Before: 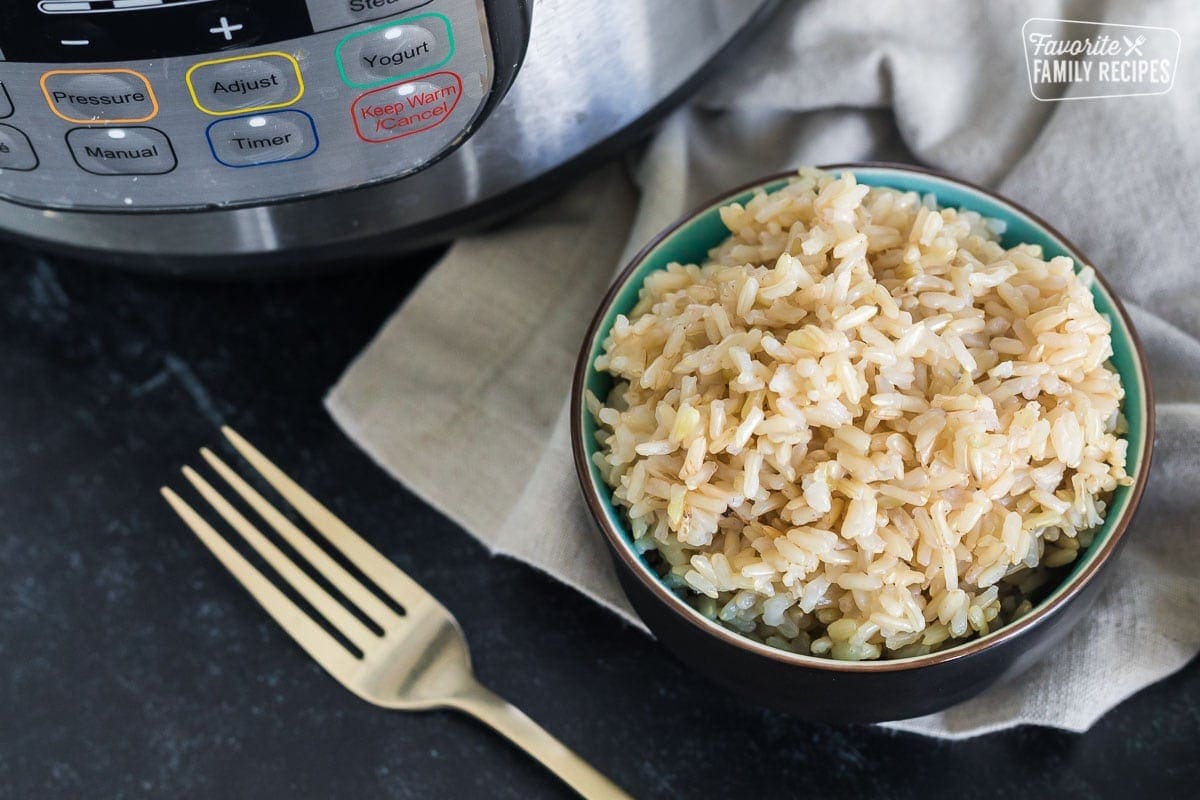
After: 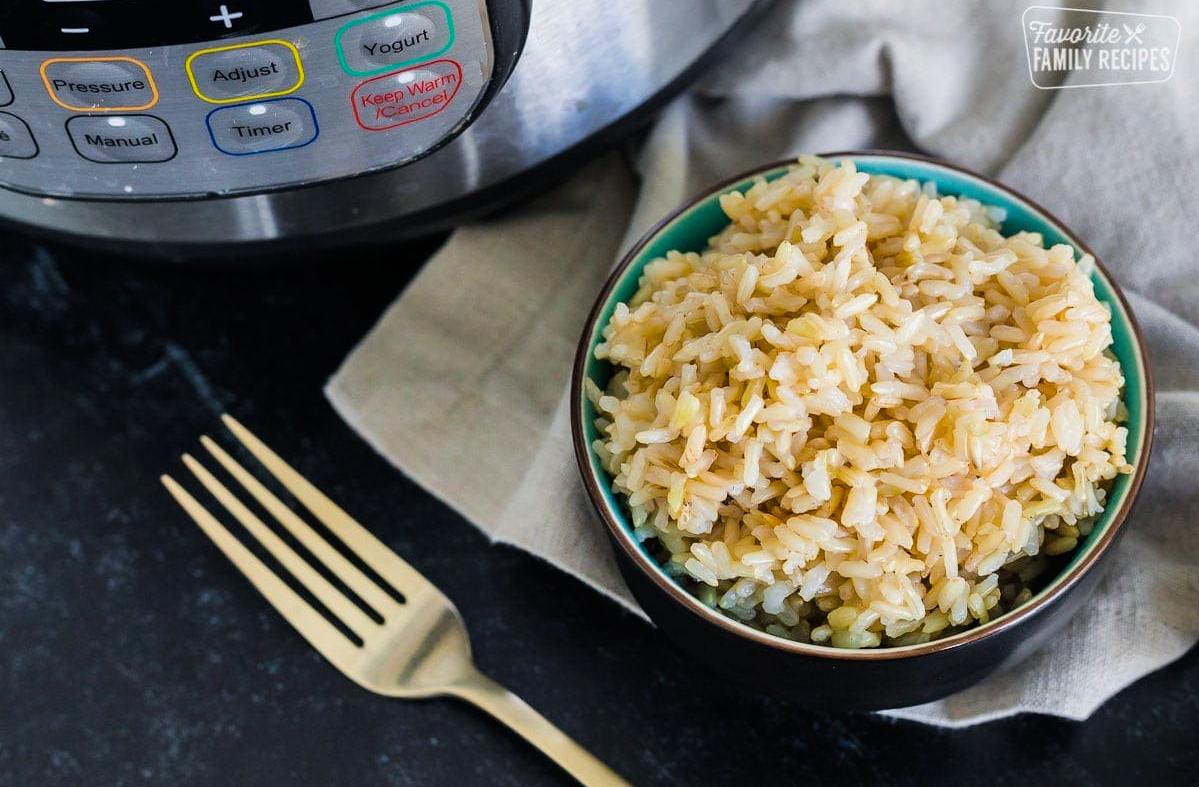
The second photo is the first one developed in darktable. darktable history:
tone curve: curves: ch0 [(0, 0) (0.068, 0.031) (0.183, 0.13) (0.341, 0.319) (0.547, 0.545) (0.828, 0.817) (1, 0.968)]; ch1 [(0, 0) (0.23, 0.166) (0.34, 0.308) (0.371, 0.337) (0.429, 0.408) (0.477, 0.466) (0.499, 0.5) (0.529, 0.528) (0.559, 0.578) (0.743, 0.798) (1, 1)]; ch2 [(0, 0) (0.431, 0.419) (0.495, 0.502) (0.524, 0.525) (0.568, 0.543) (0.6, 0.597) (0.634, 0.644) (0.728, 0.722) (1, 1)]
crop: top 1.547%, right 0.067%
color balance rgb: perceptual saturation grading › global saturation 29.668%, global vibrance 9.565%
